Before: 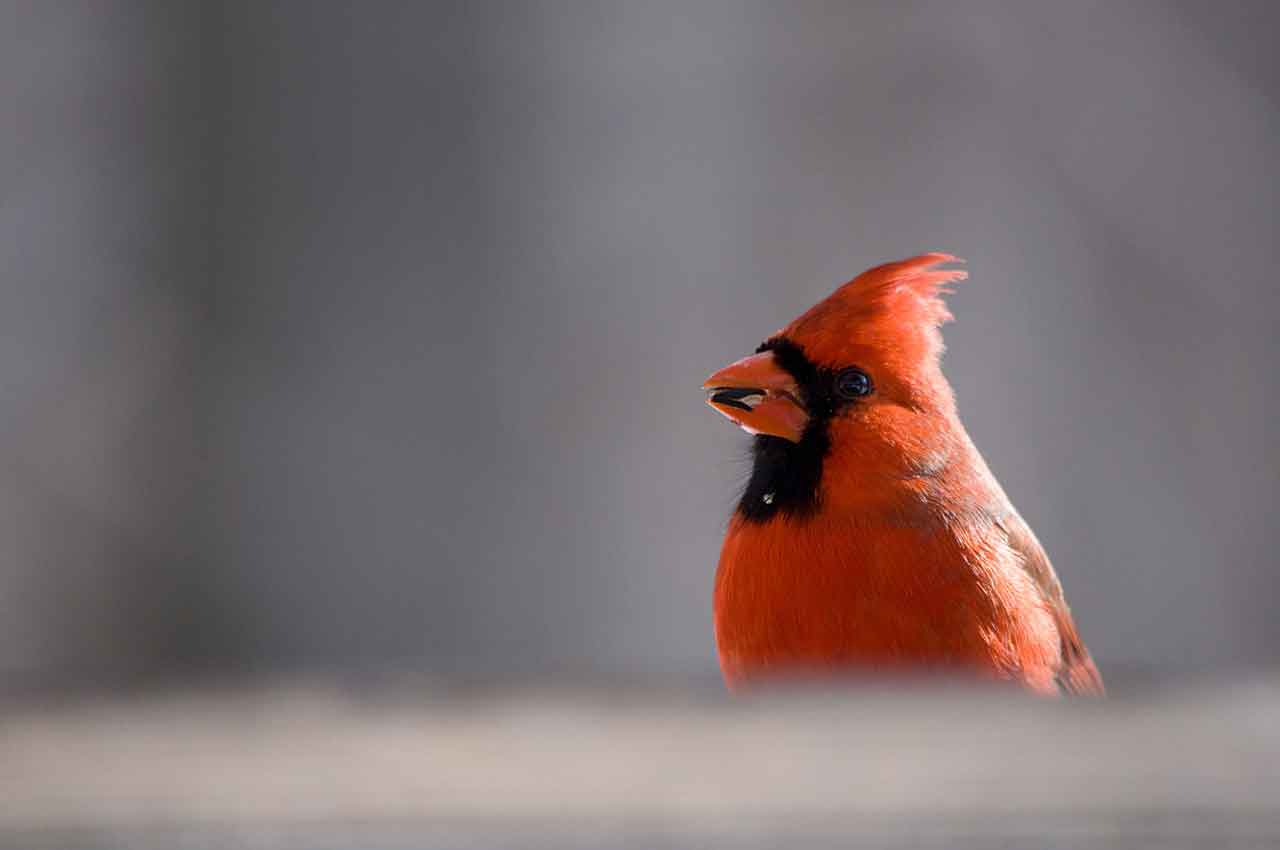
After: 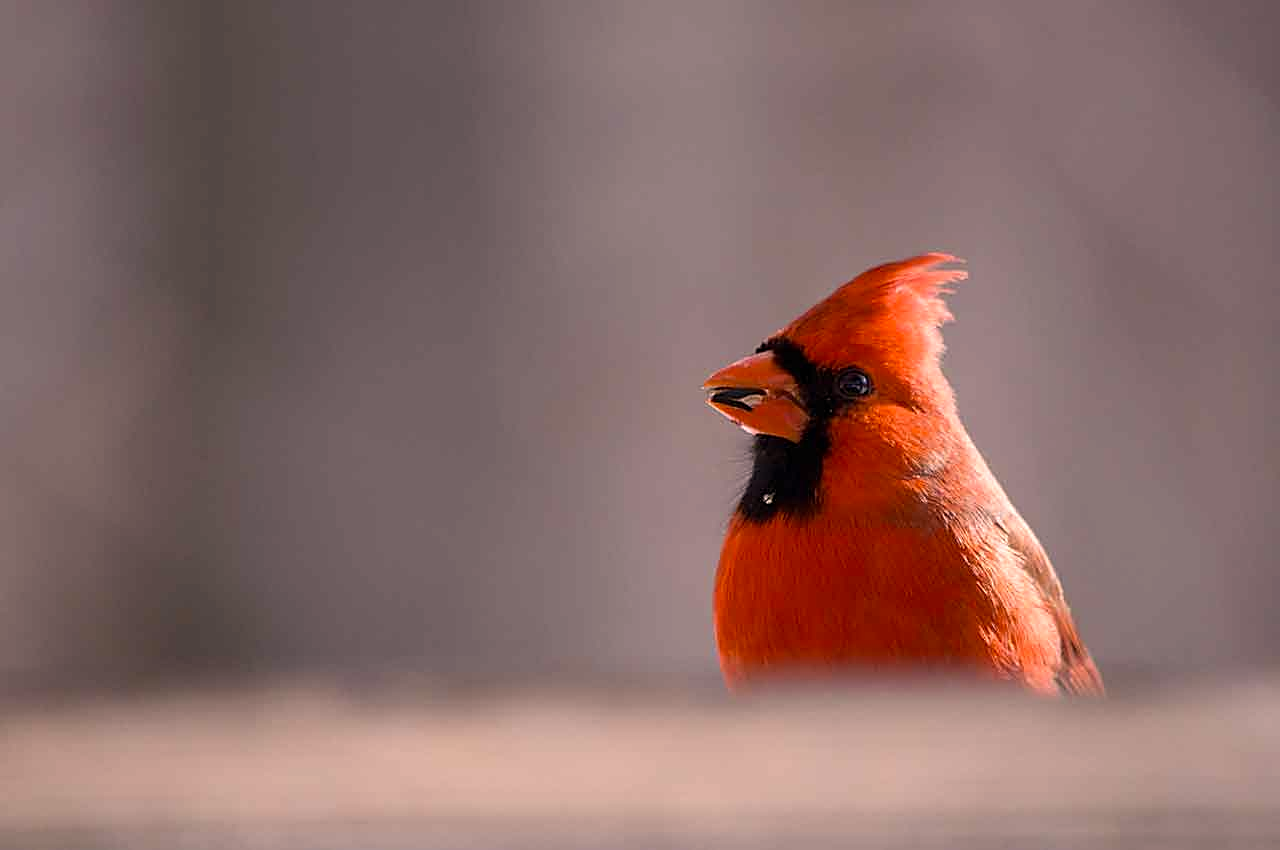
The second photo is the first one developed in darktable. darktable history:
sharpen: on, module defaults
color calibration: output R [1.063, -0.012, -0.003, 0], output B [-0.079, 0.047, 1, 0], x 0.336, y 0.349, temperature 5395.56 K
